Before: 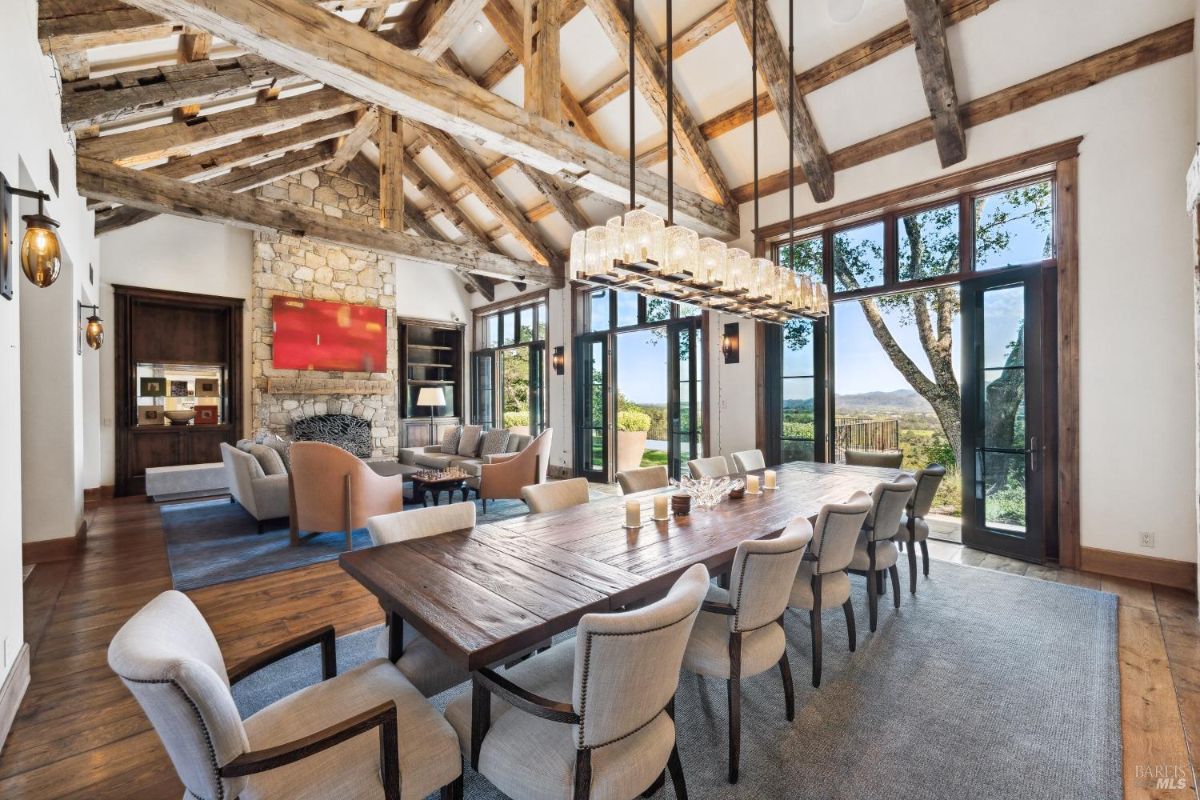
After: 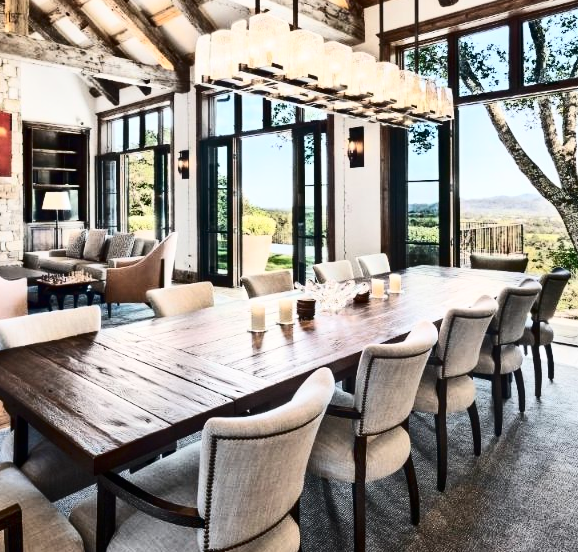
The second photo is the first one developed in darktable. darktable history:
contrast brightness saturation: contrast 0.485, saturation -0.101
crop: left 31.332%, top 24.608%, right 20.475%, bottom 6.298%
